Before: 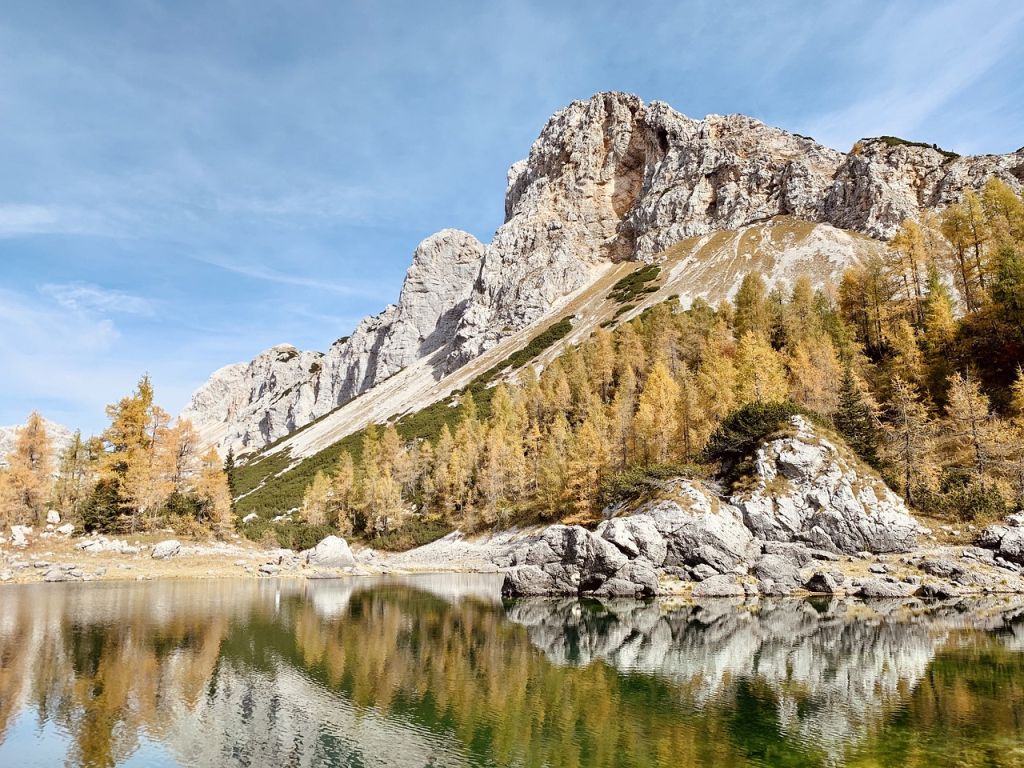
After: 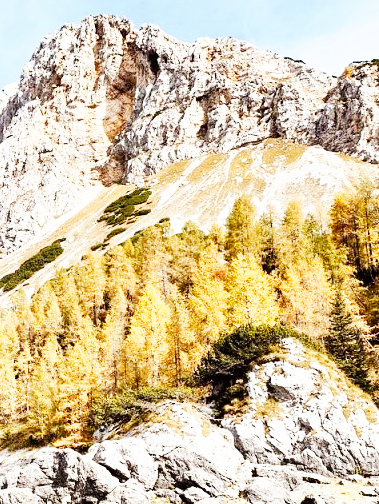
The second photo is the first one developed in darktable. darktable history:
base curve: curves: ch0 [(0, 0) (0.007, 0.004) (0.027, 0.03) (0.046, 0.07) (0.207, 0.54) (0.442, 0.872) (0.673, 0.972) (1, 1)], preserve colors none
crop and rotate: left 49.797%, top 10.117%, right 13.107%, bottom 24.143%
